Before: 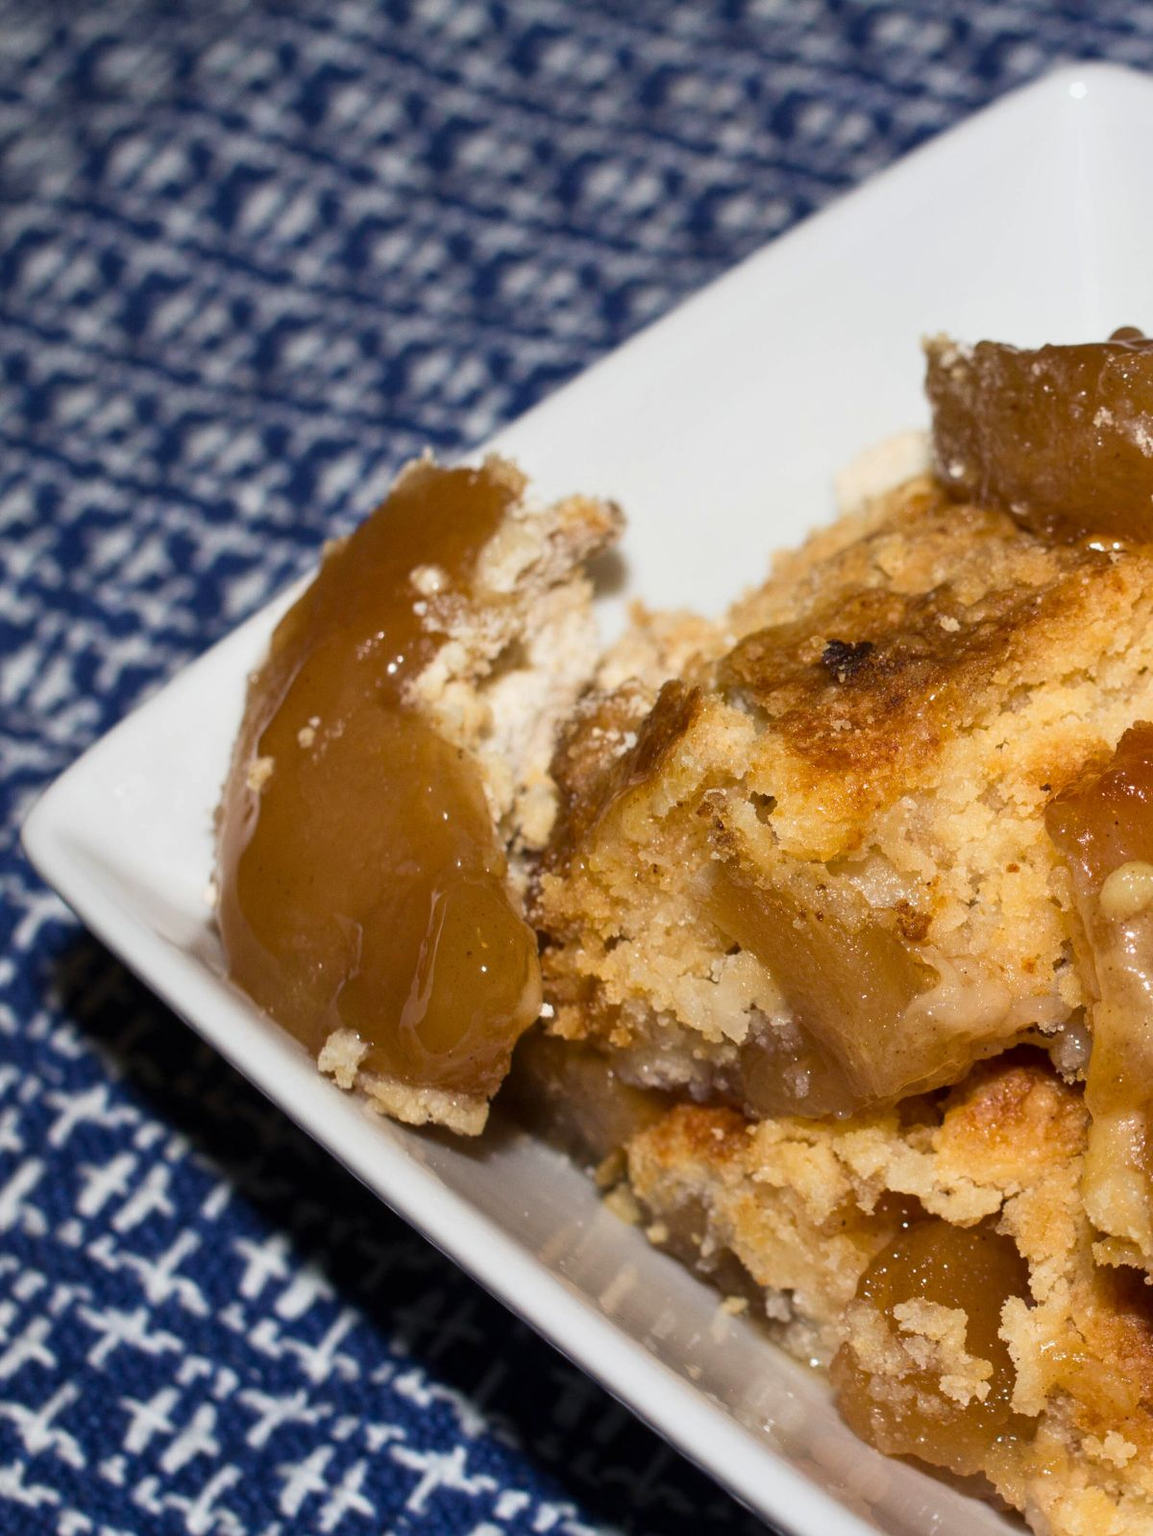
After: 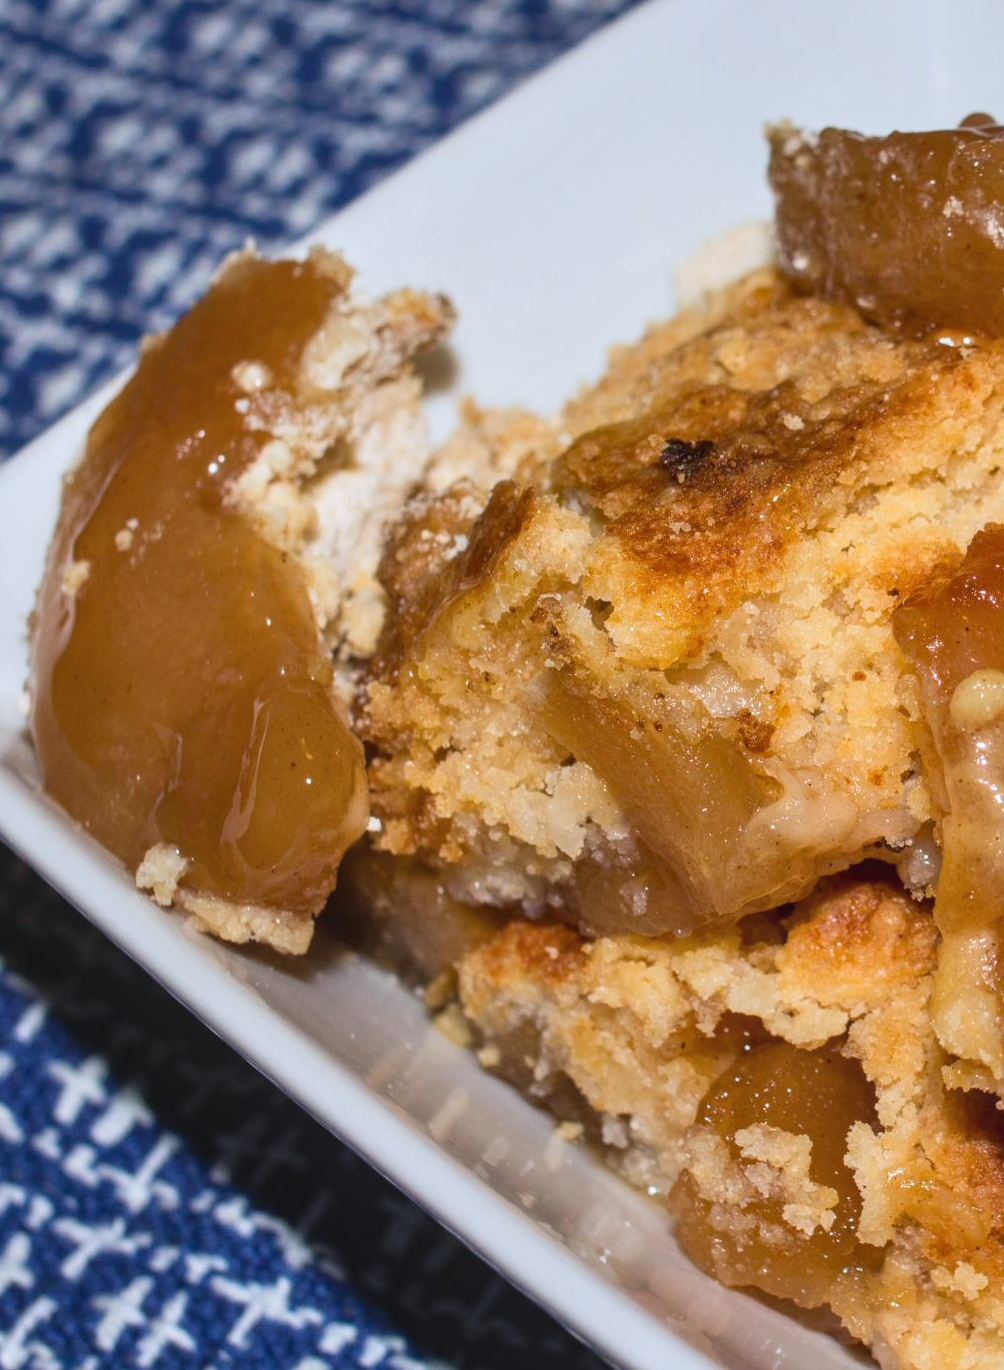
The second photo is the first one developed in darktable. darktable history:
contrast brightness saturation: contrast -0.1, brightness 0.05, saturation 0.08
color correction: highlights a* -0.772, highlights b* -8.92
shadows and highlights: shadows 32, highlights -32, soften with gaussian
local contrast: on, module defaults
crop: left 16.315%, top 14.246%
